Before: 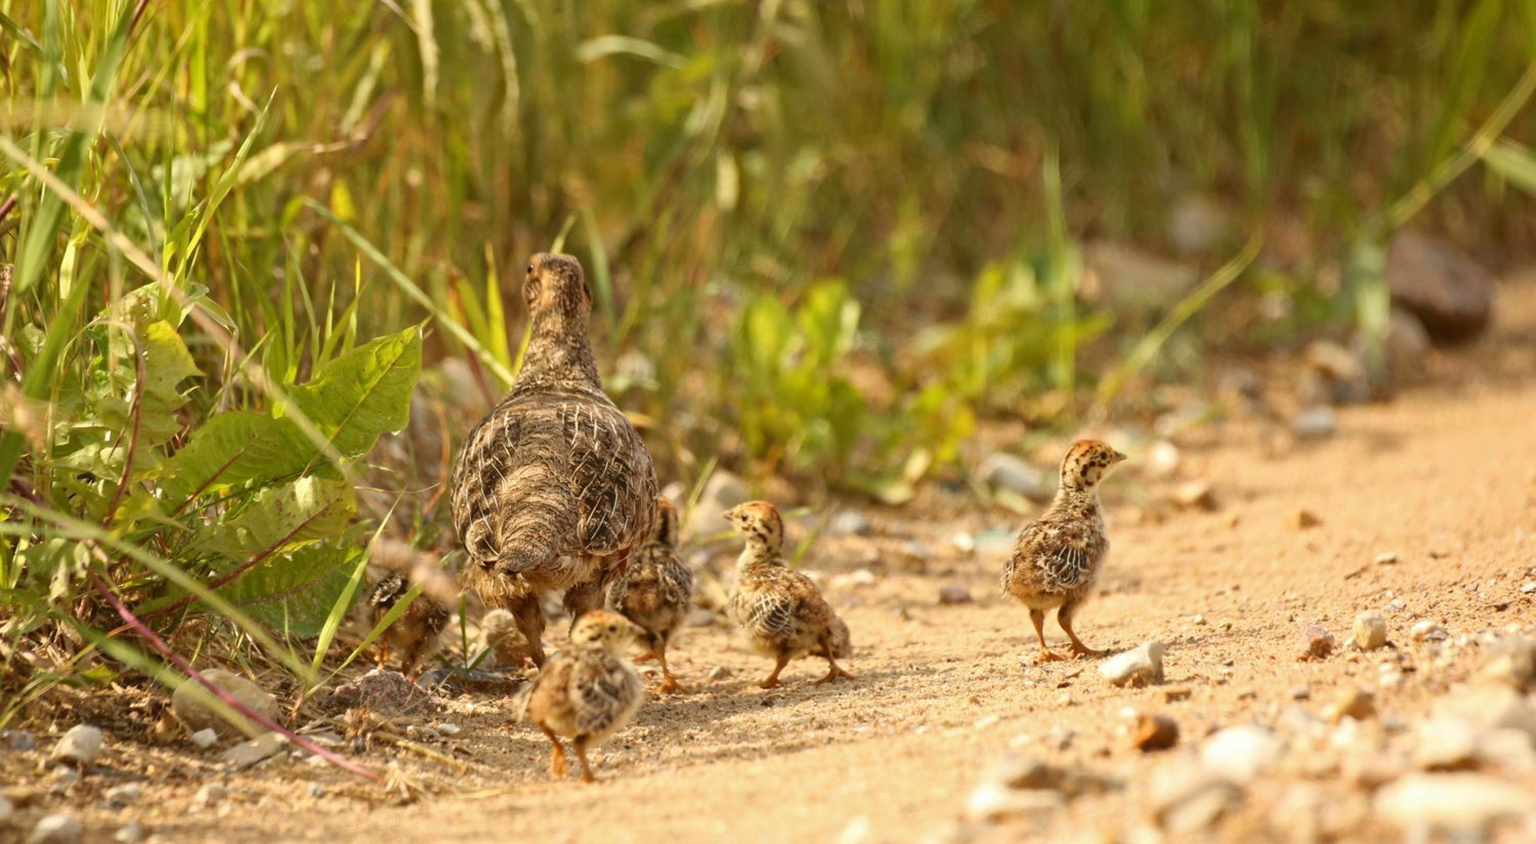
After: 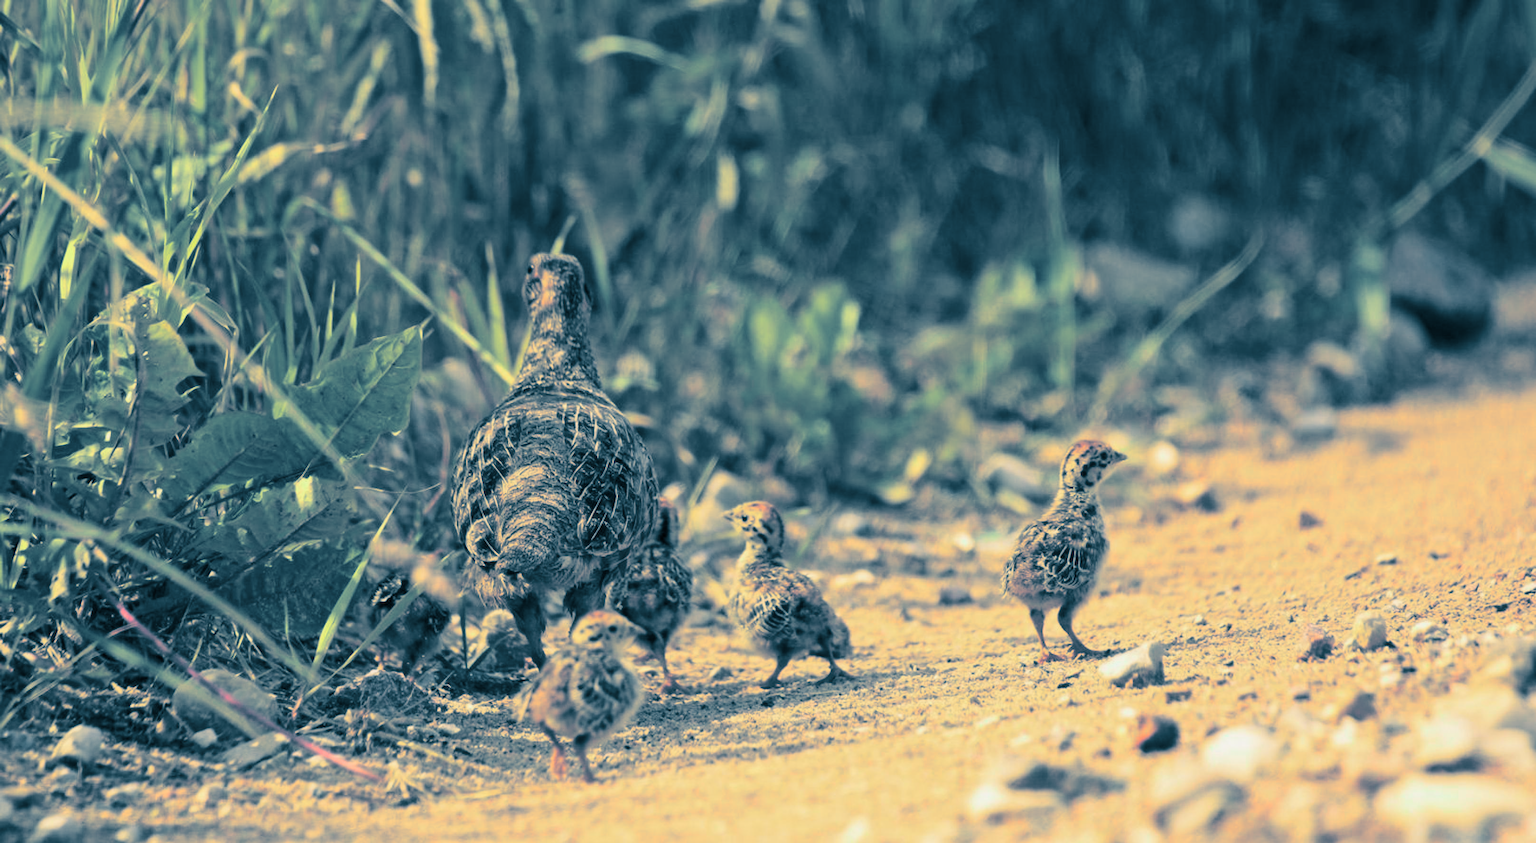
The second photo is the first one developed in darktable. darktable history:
split-toning: shadows › hue 212.4°, balance -70
tone curve: curves: ch0 [(0, 0) (0.068, 0.031) (0.175, 0.132) (0.337, 0.304) (0.498, 0.511) (0.748, 0.762) (0.993, 0.954)]; ch1 [(0, 0) (0.294, 0.184) (0.359, 0.34) (0.362, 0.35) (0.43, 0.41) (0.476, 0.457) (0.499, 0.5) (0.529, 0.523) (0.677, 0.762) (1, 1)]; ch2 [(0, 0) (0.431, 0.419) (0.495, 0.502) (0.524, 0.534) (0.557, 0.56) (0.634, 0.654) (0.728, 0.722) (1, 1)], color space Lab, independent channels, preserve colors none
